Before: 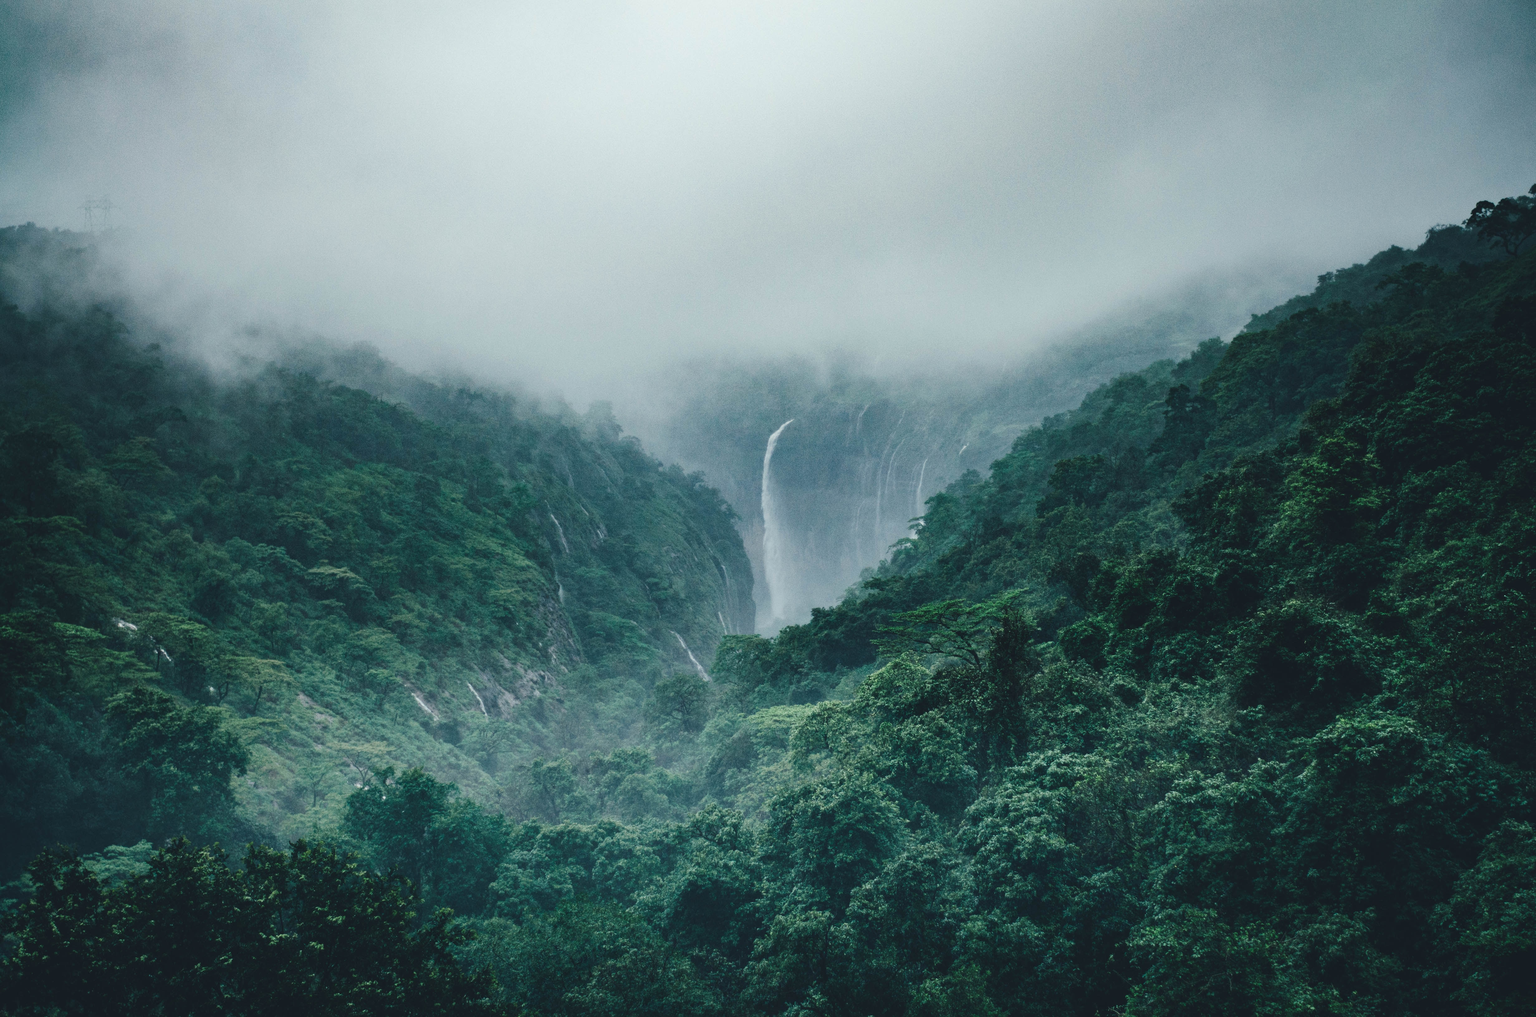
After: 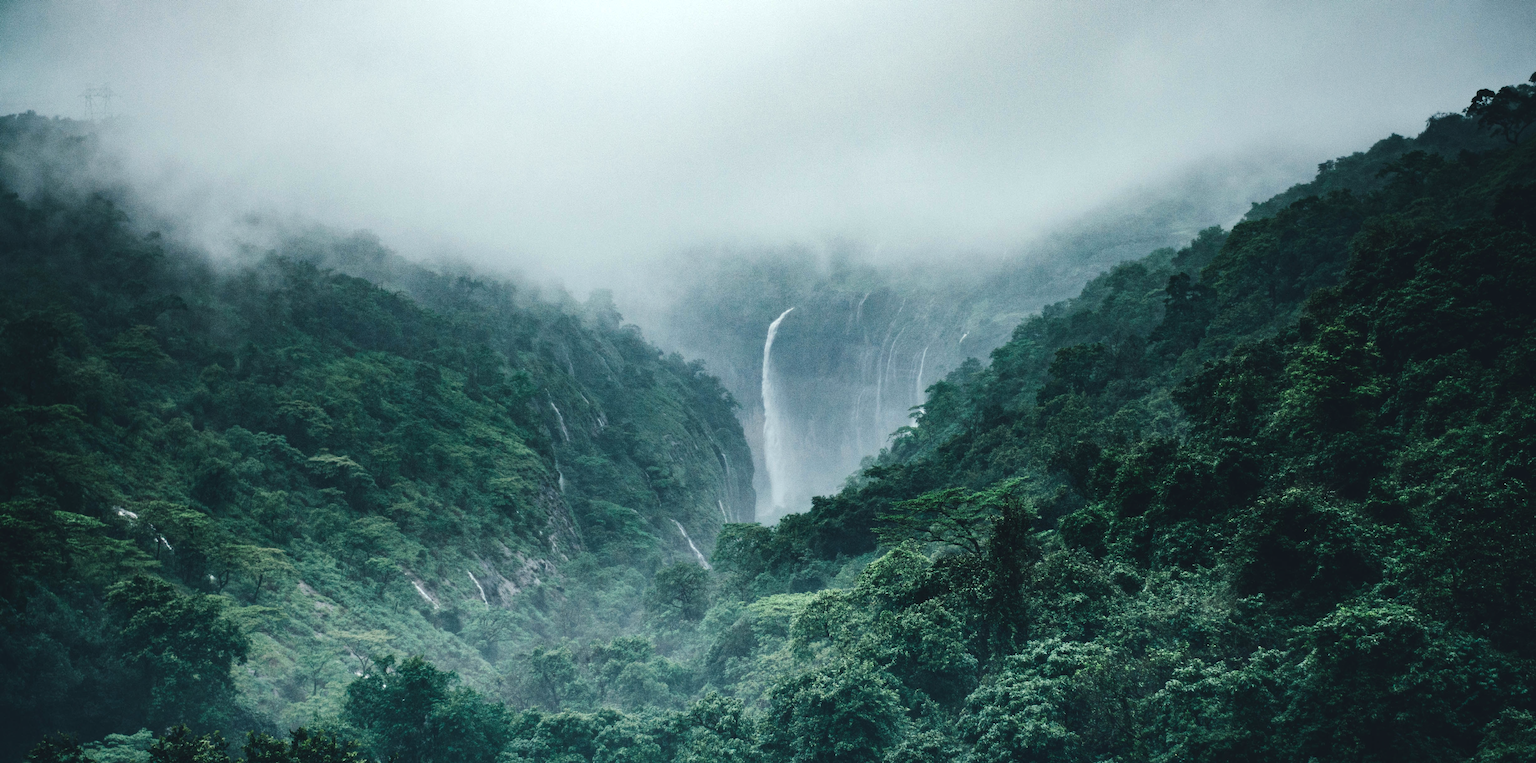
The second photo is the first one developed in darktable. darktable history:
crop: top 11.039%, bottom 13.873%
tone equalizer: -8 EV -0.454 EV, -7 EV -0.398 EV, -6 EV -0.373 EV, -5 EV -0.193 EV, -3 EV 0.241 EV, -2 EV 0.313 EV, -1 EV 0.399 EV, +0 EV 0.415 EV, edges refinement/feathering 500, mask exposure compensation -1.57 EV, preserve details no
